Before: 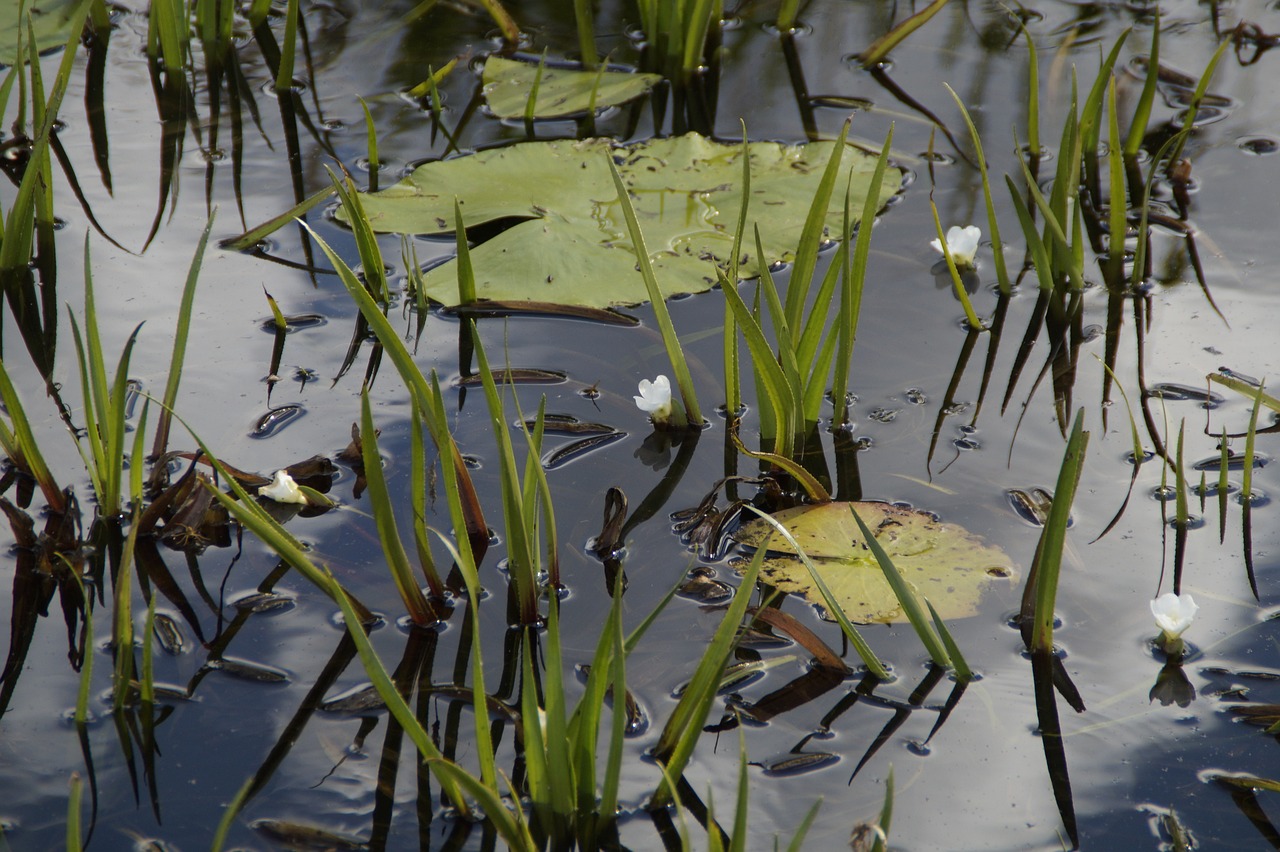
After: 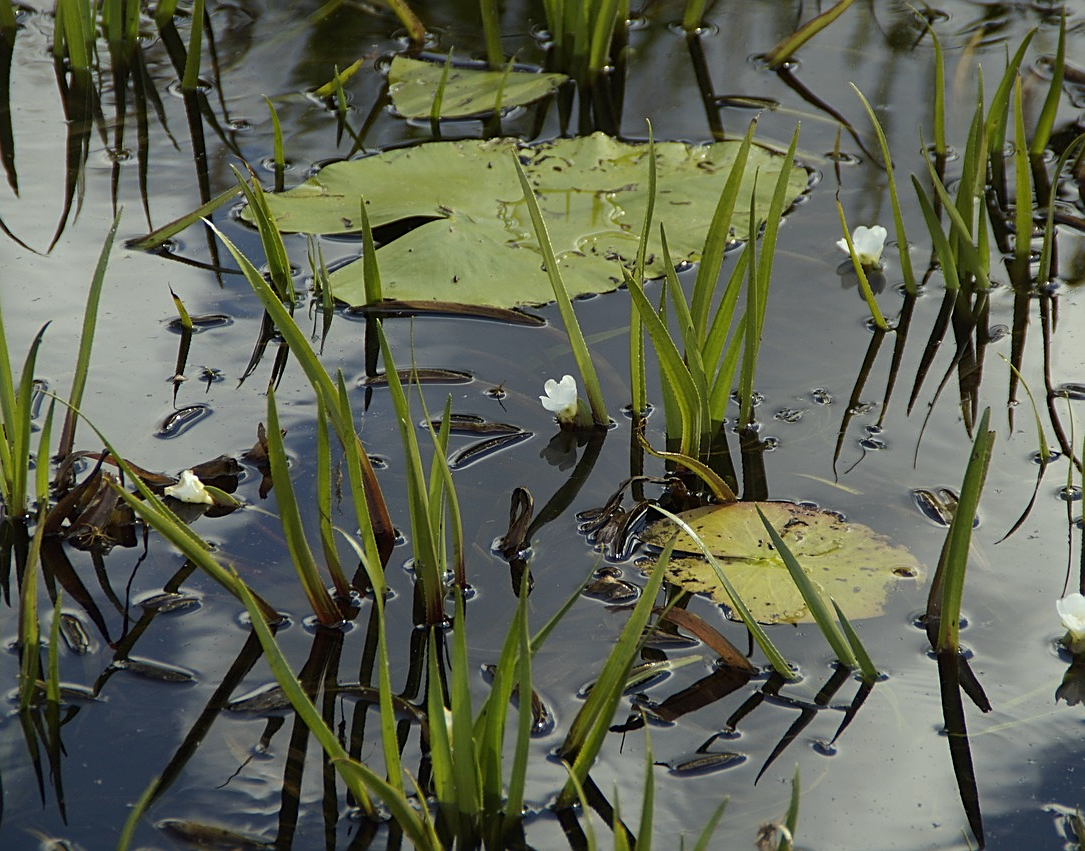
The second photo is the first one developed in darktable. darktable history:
crop: left 7.383%, right 7.805%
sharpen: on, module defaults
color correction: highlights a* -4.56, highlights b* 5.05, saturation 0.961
